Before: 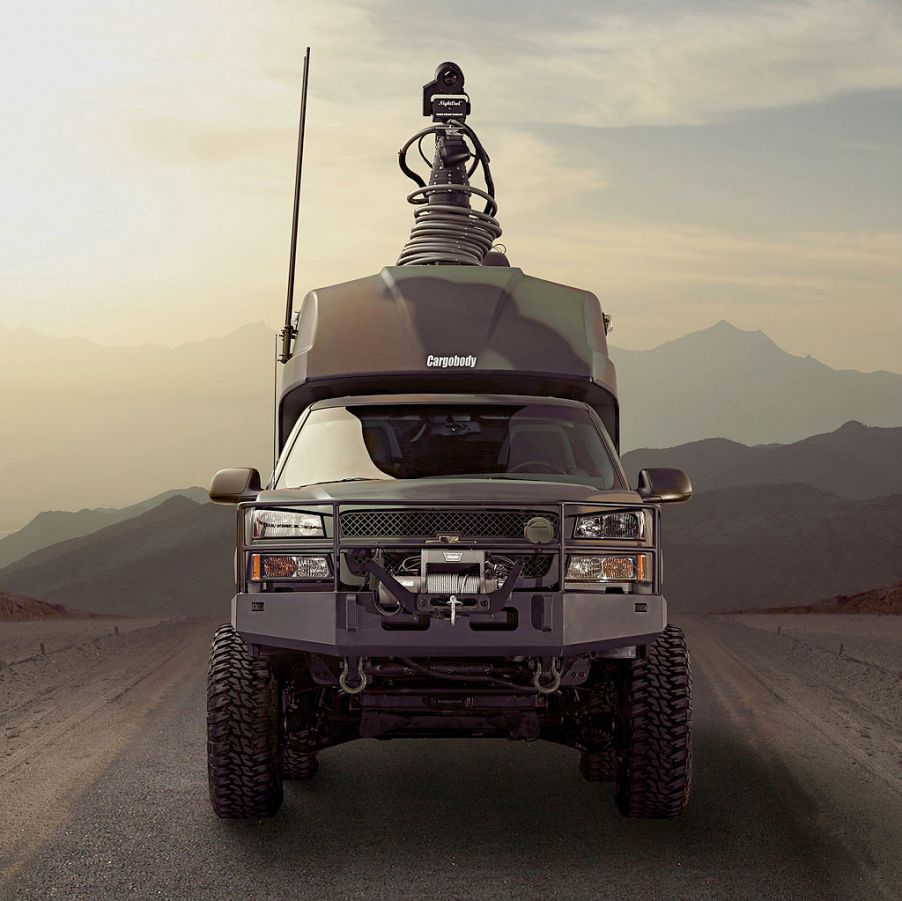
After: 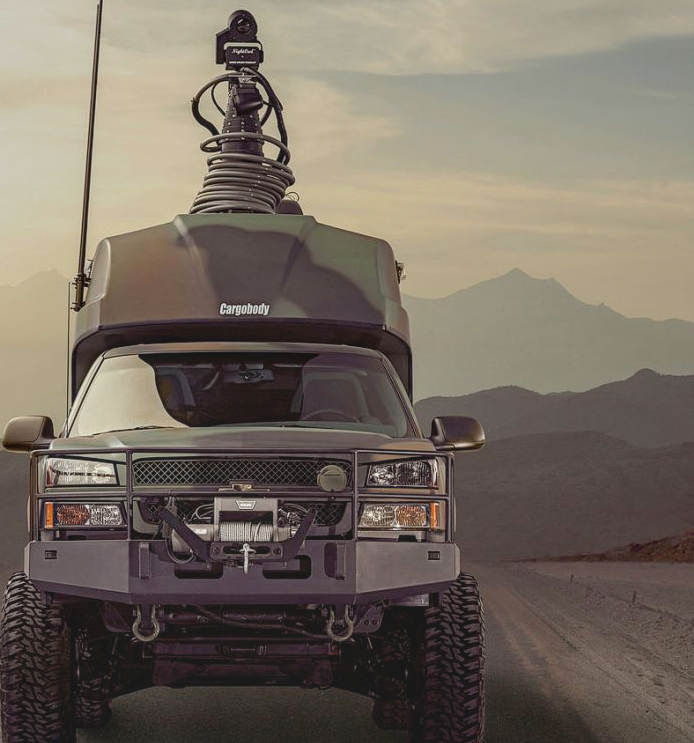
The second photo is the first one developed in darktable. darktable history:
contrast brightness saturation: contrast -0.281
crop: left 23.059%, top 5.84%, bottom 11.655%
local contrast: highlights 22%, detail 150%
